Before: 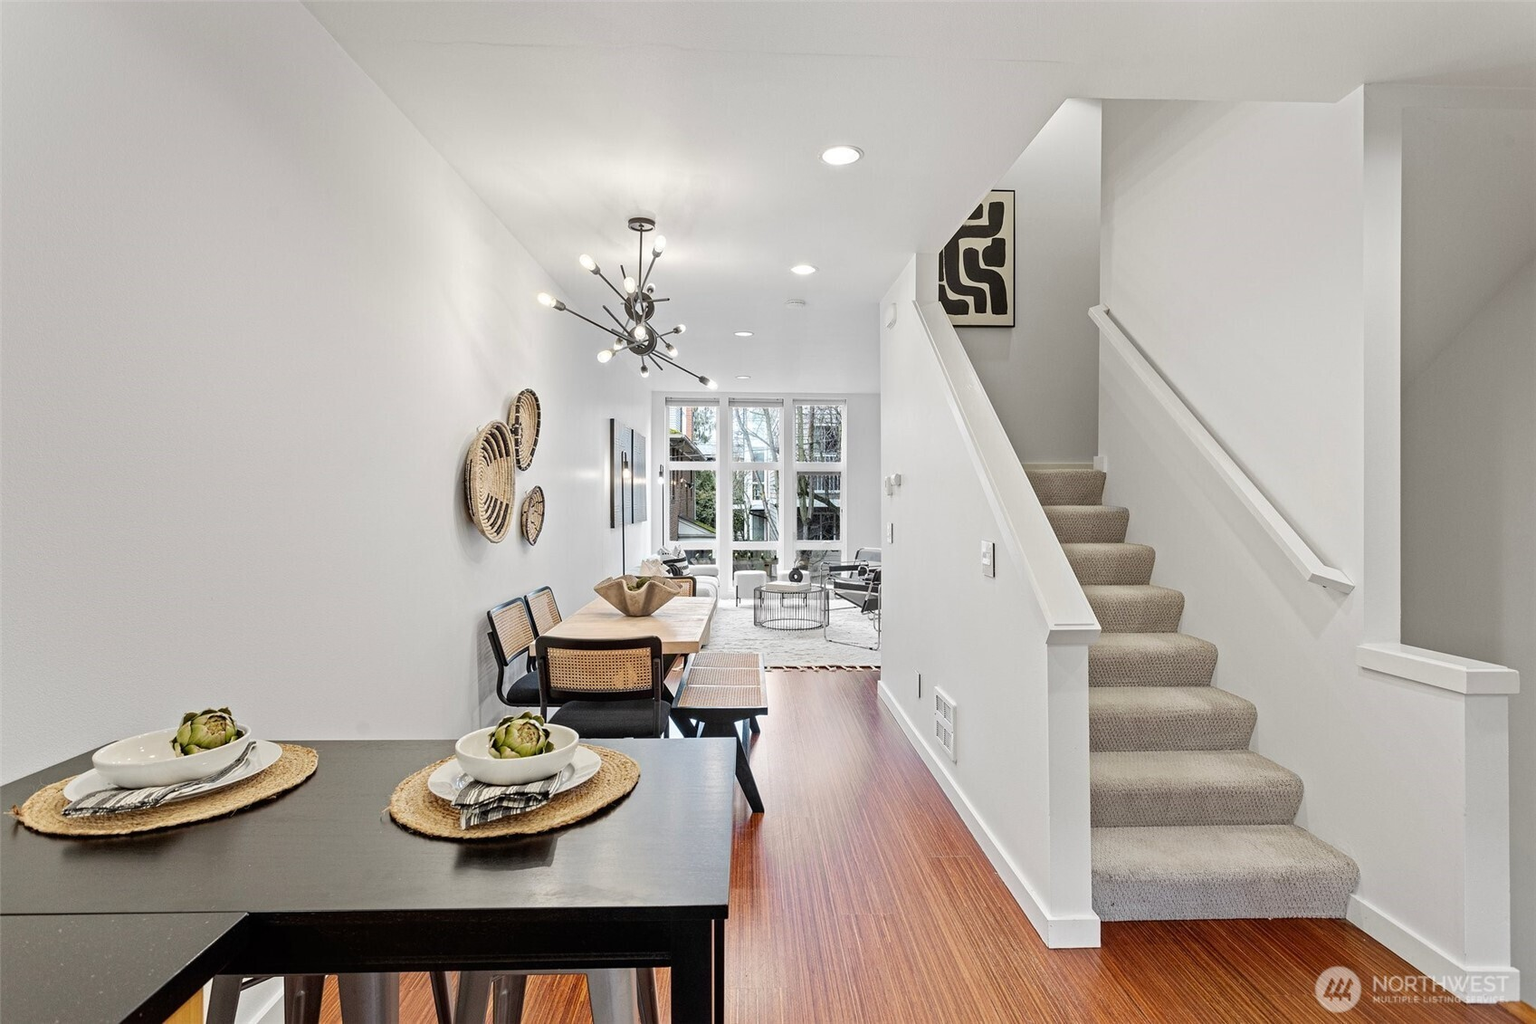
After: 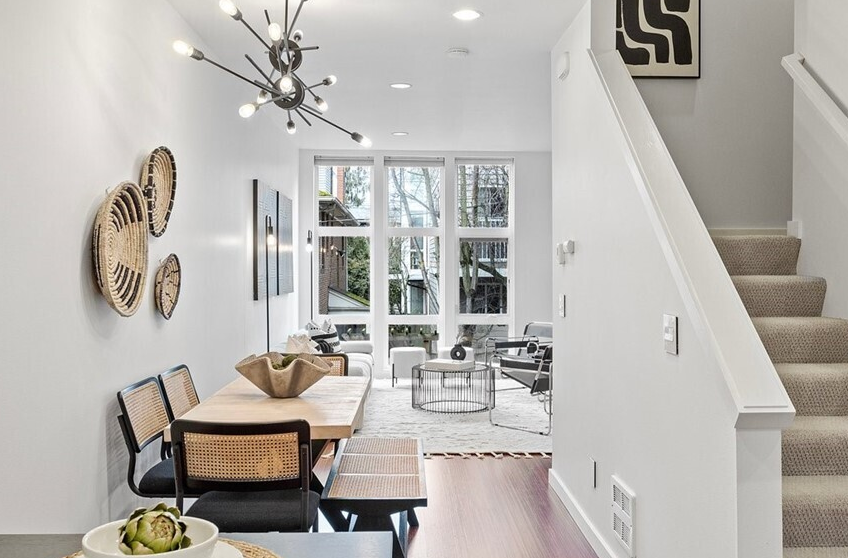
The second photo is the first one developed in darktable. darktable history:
crop: left 24.859%, top 25.084%, right 25%, bottom 25.541%
